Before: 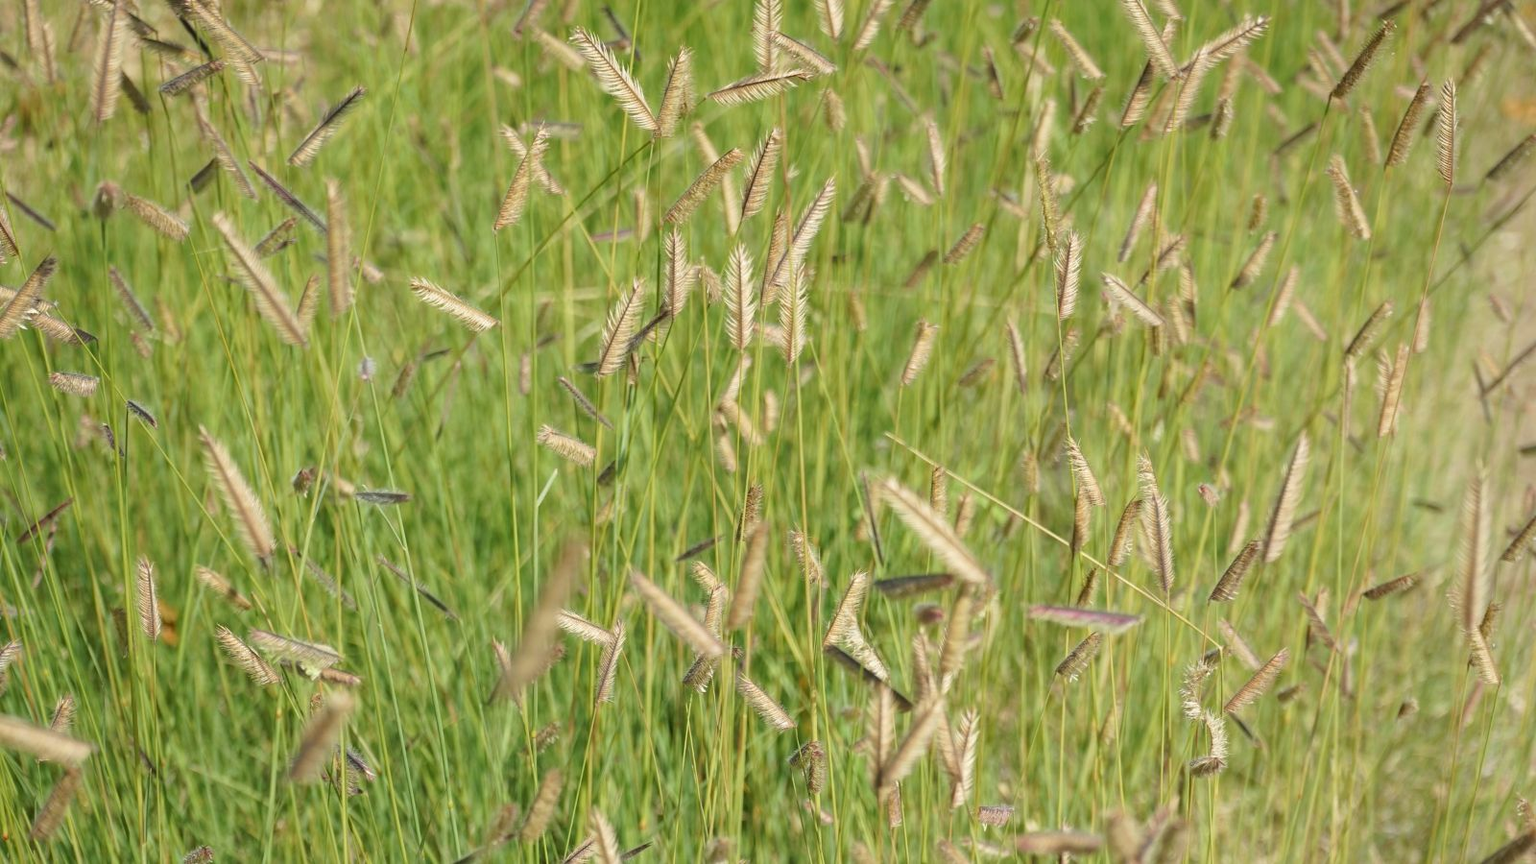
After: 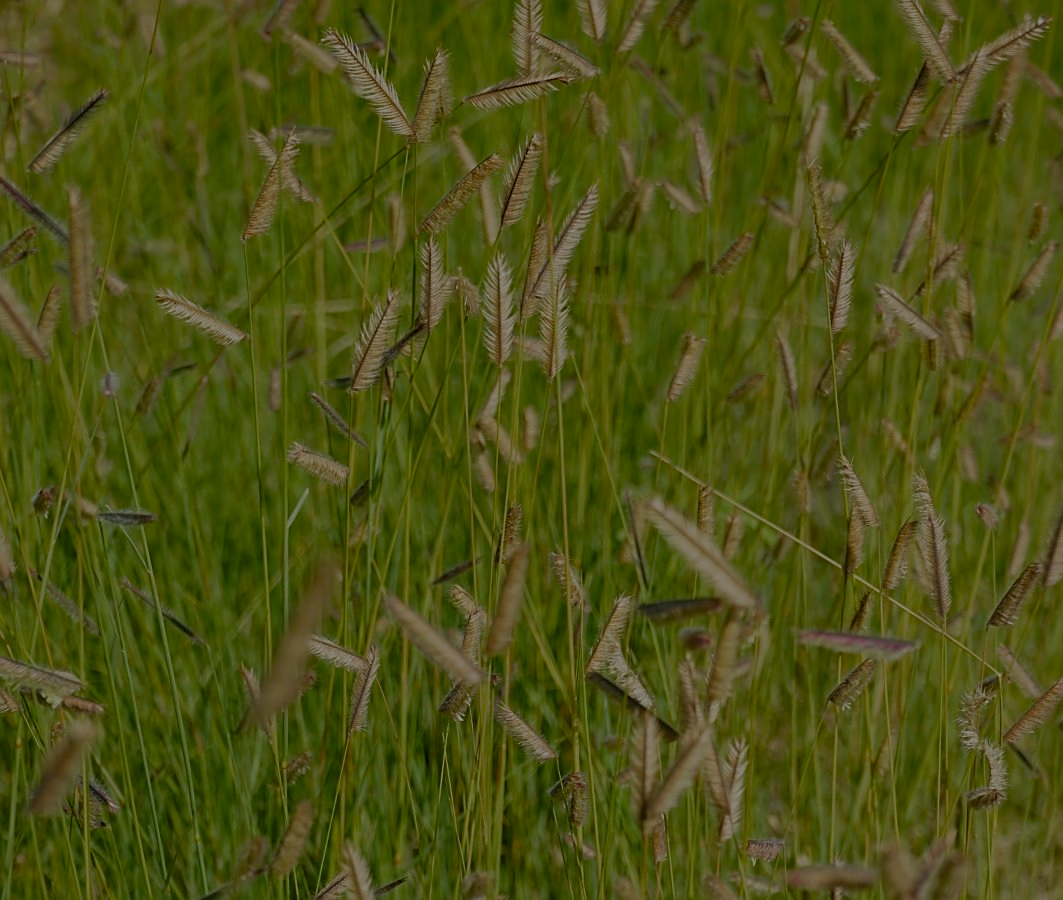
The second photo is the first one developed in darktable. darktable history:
sharpen: on, module defaults
color balance rgb: perceptual saturation grading › global saturation 20%, perceptual saturation grading › highlights -50.217%, perceptual saturation grading › shadows 30.909%
crop: left 17.047%, right 16.506%
exposure: exposure -2.011 EV, compensate exposure bias true, compensate highlight preservation false
